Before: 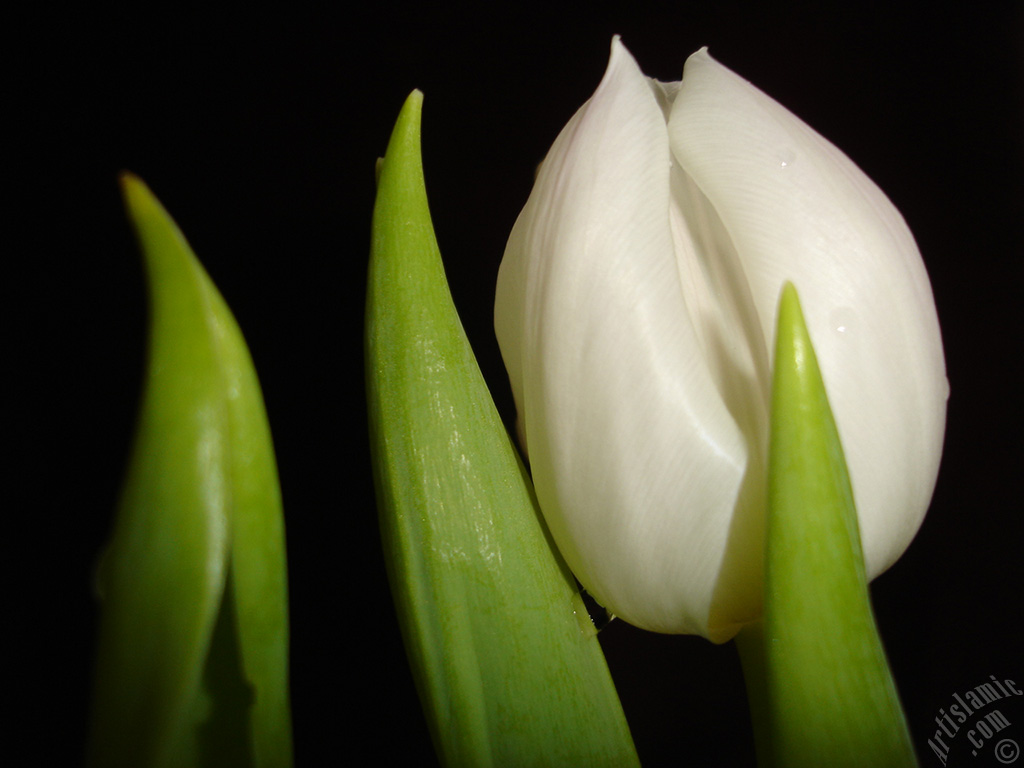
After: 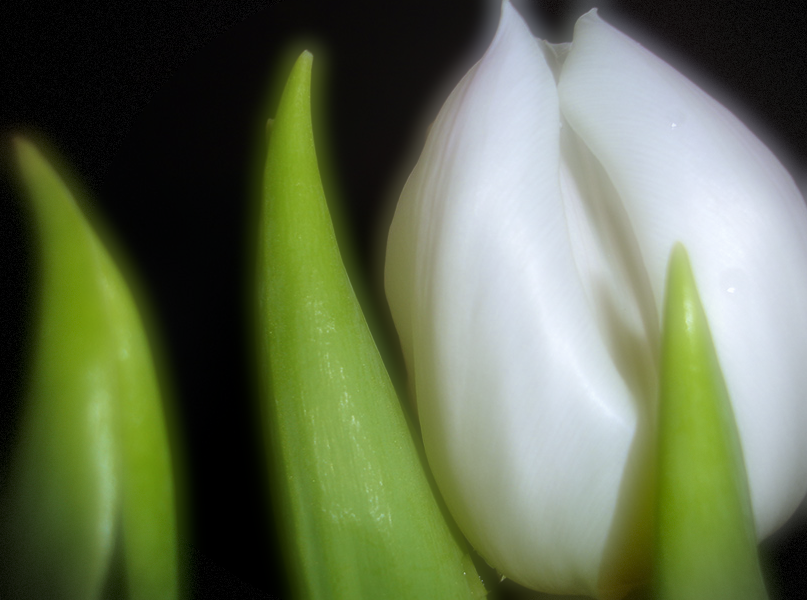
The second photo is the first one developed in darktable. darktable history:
crop and rotate: left 10.77%, top 5.1%, right 10.41%, bottom 16.76%
white balance: red 0.948, green 1.02, blue 1.176
velvia: on, module defaults
local contrast: detail 130%
color zones: curves: ch0 [(0, 0.5) (0.143, 0.5) (0.286, 0.5) (0.429, 0.5) (0.62, 0.489) (0.714, 0.445) (0.844, 0.496) (1, 0.5)]; ch1 [(0, 0.5) (0.143, 0.5) (0.286, 0.5) (0.429, 0.5) (0.571, 0.5) (0.714, 0.523) (0.857, 0.5) (1, 0.5)]
soften: on, module defaults
vignetting: dithering 8-bit output, unbound false
